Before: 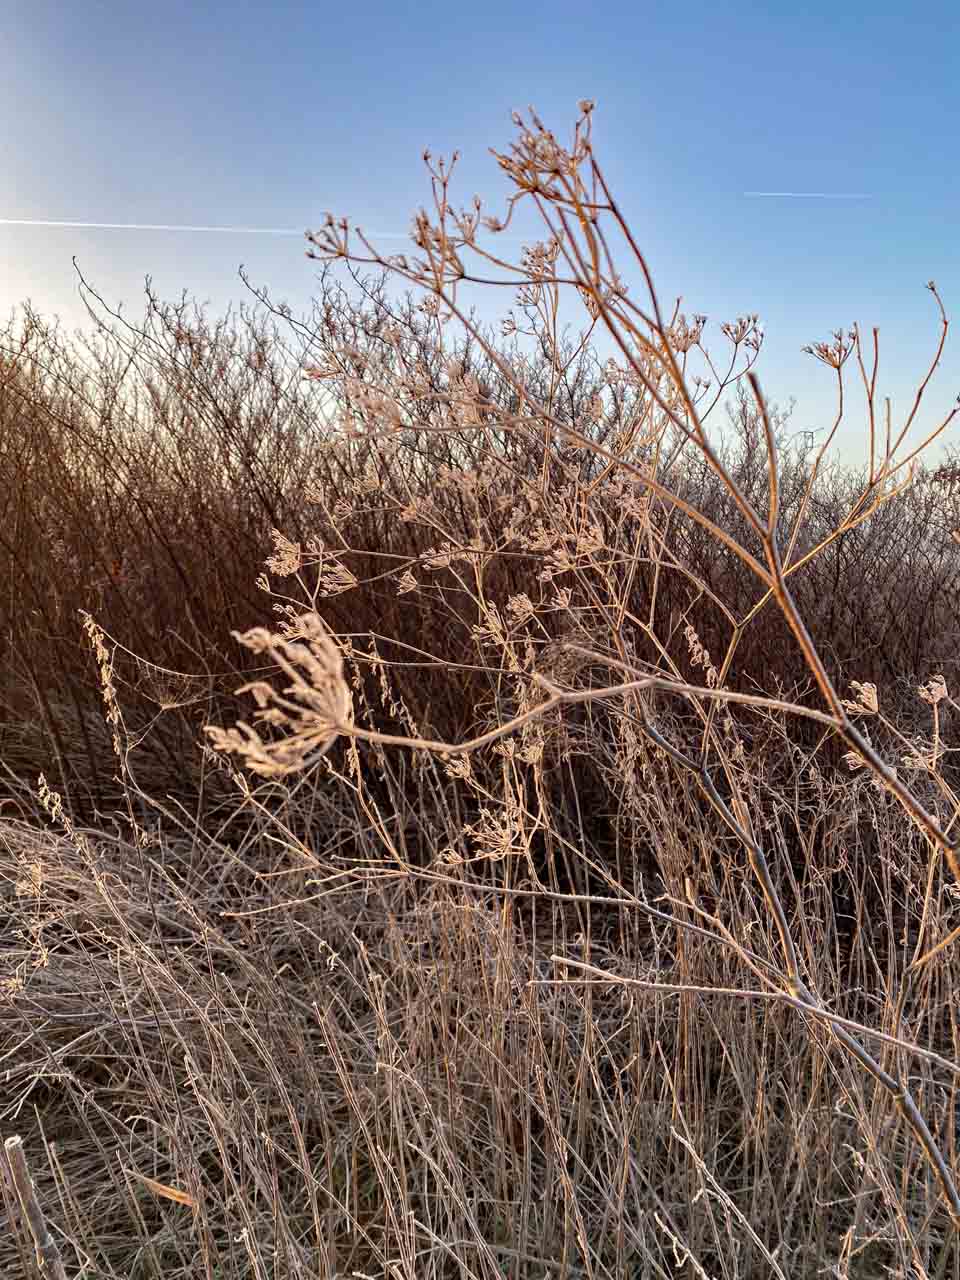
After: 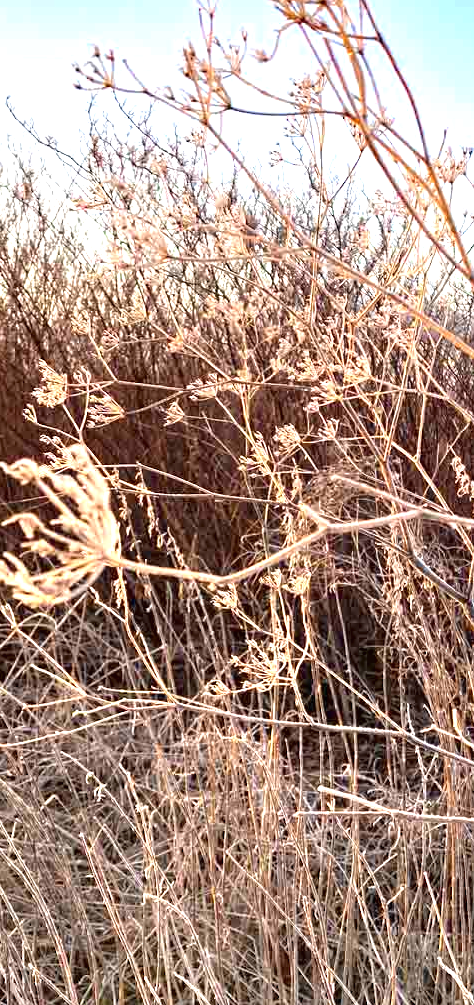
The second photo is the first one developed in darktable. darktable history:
exposure: black level correction 0, exposure 1.2 EV, compensate exposure bias true, compensate highlight preservation false
crop and rotate: angle 0.02°, left 24.353%, top 13.219%, right 26.156%, bottom 8.224%
